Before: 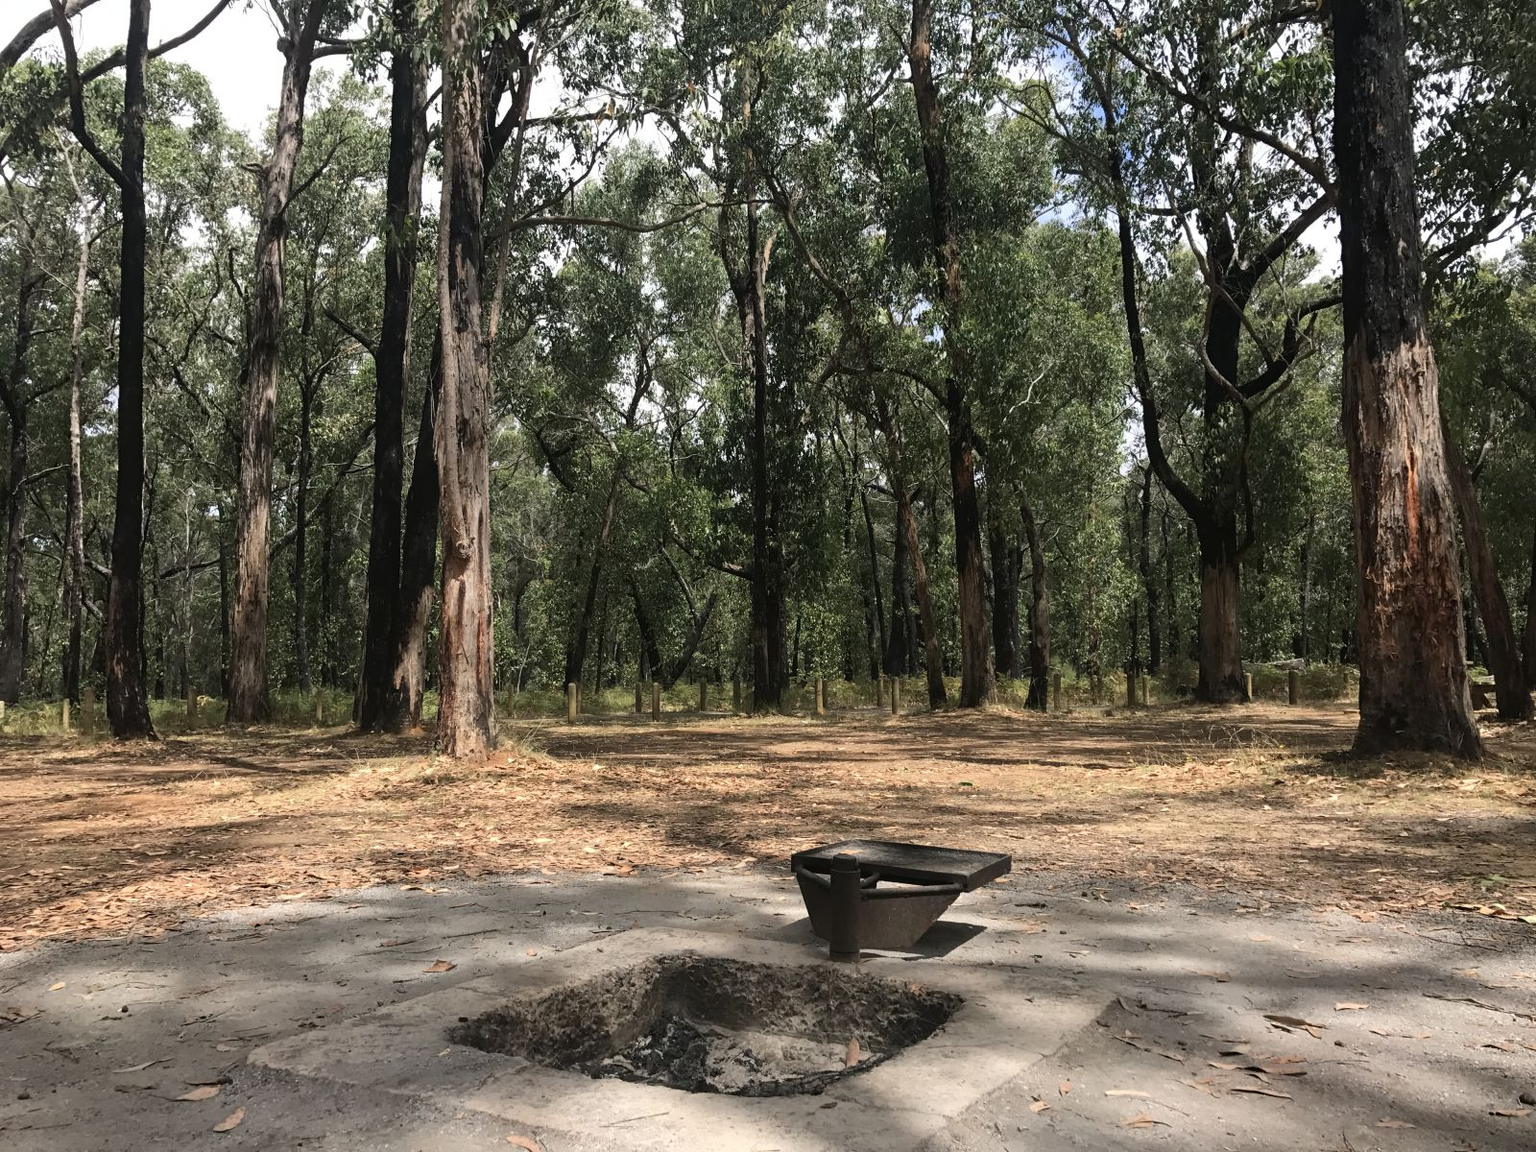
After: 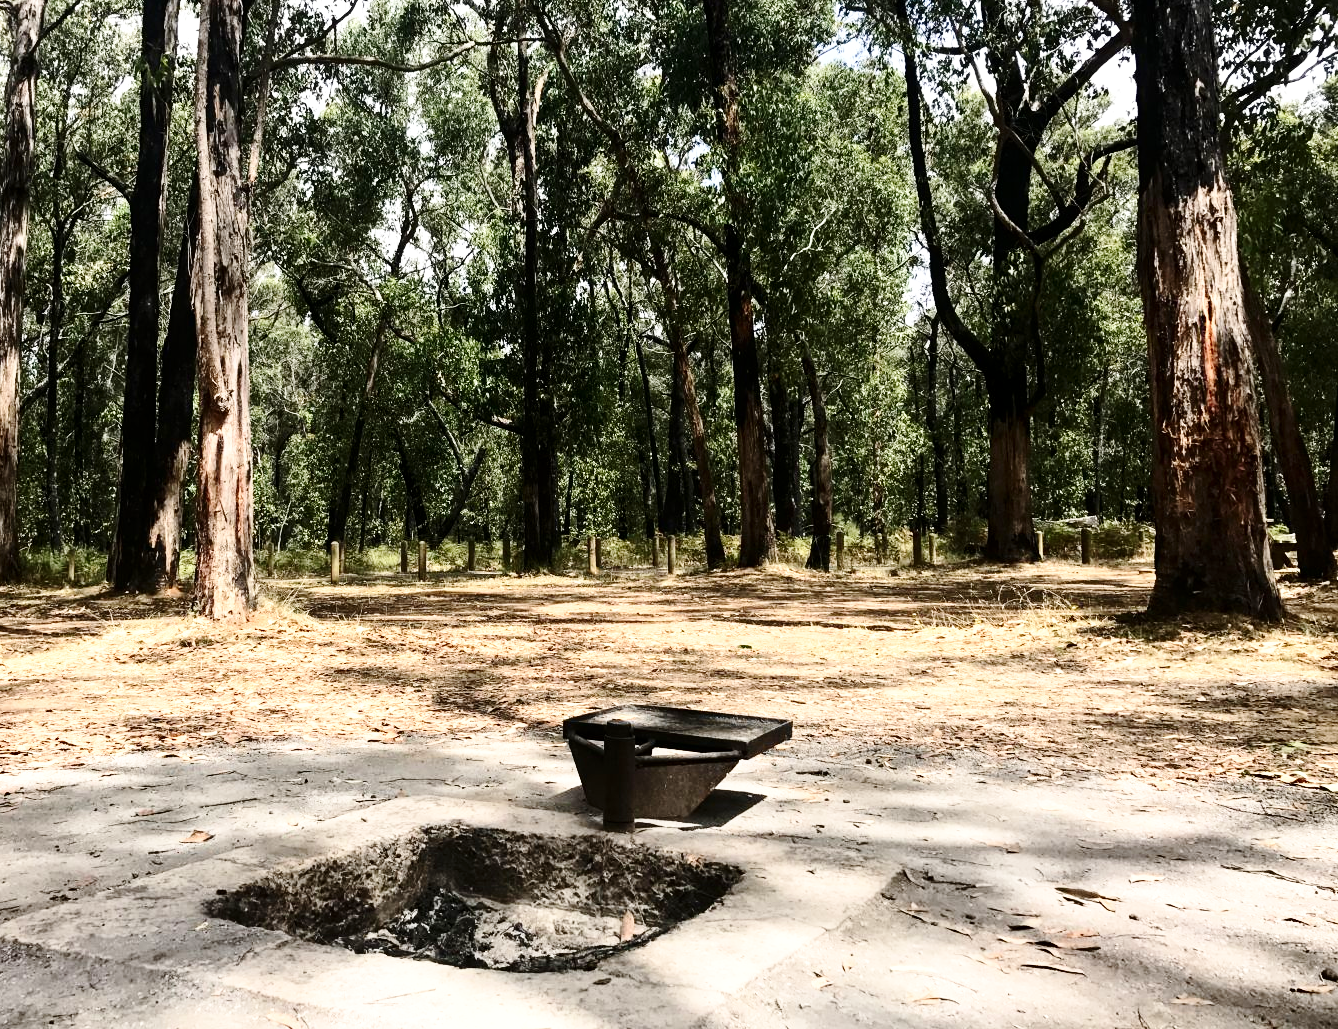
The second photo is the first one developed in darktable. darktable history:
local contrast: highlights 100%, shadows 100%, detail 120%, midtone range 0.2
base curve: curves: ch0 [(0, 0) (0.028, 0.03) (0.121, 0.232) (0.46, 0.748) (0.859, 0.968) (1, 1)], preserve colors none
crop: left 16.315%, top 14.246%
contrast brightness saturation: contrast 0.28
